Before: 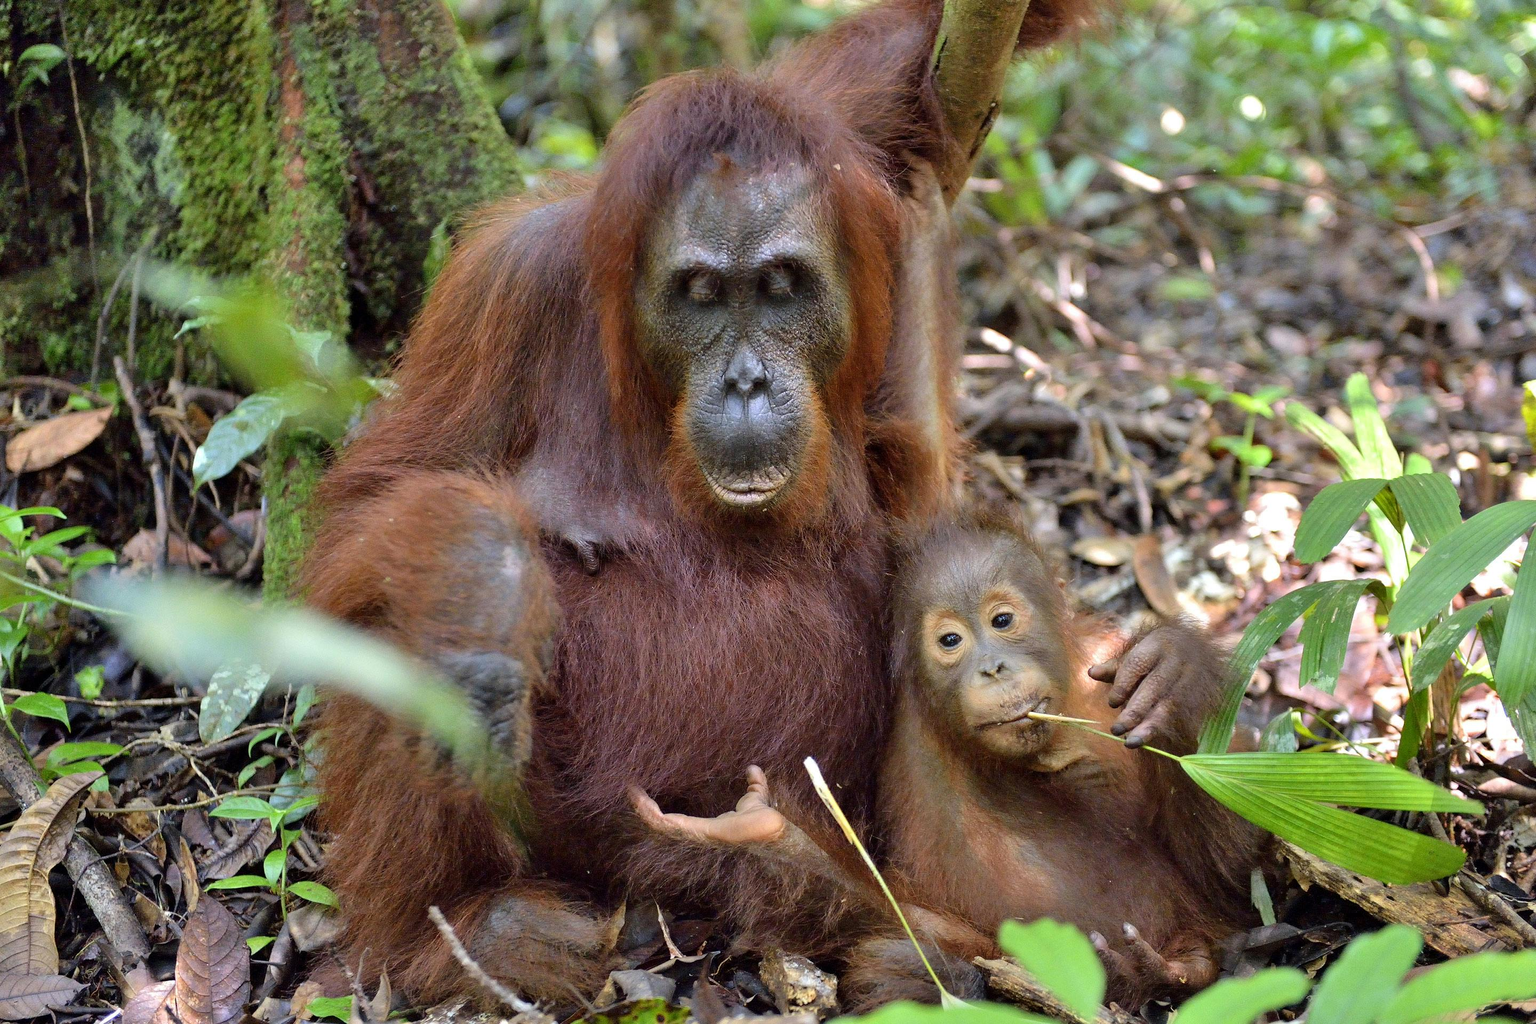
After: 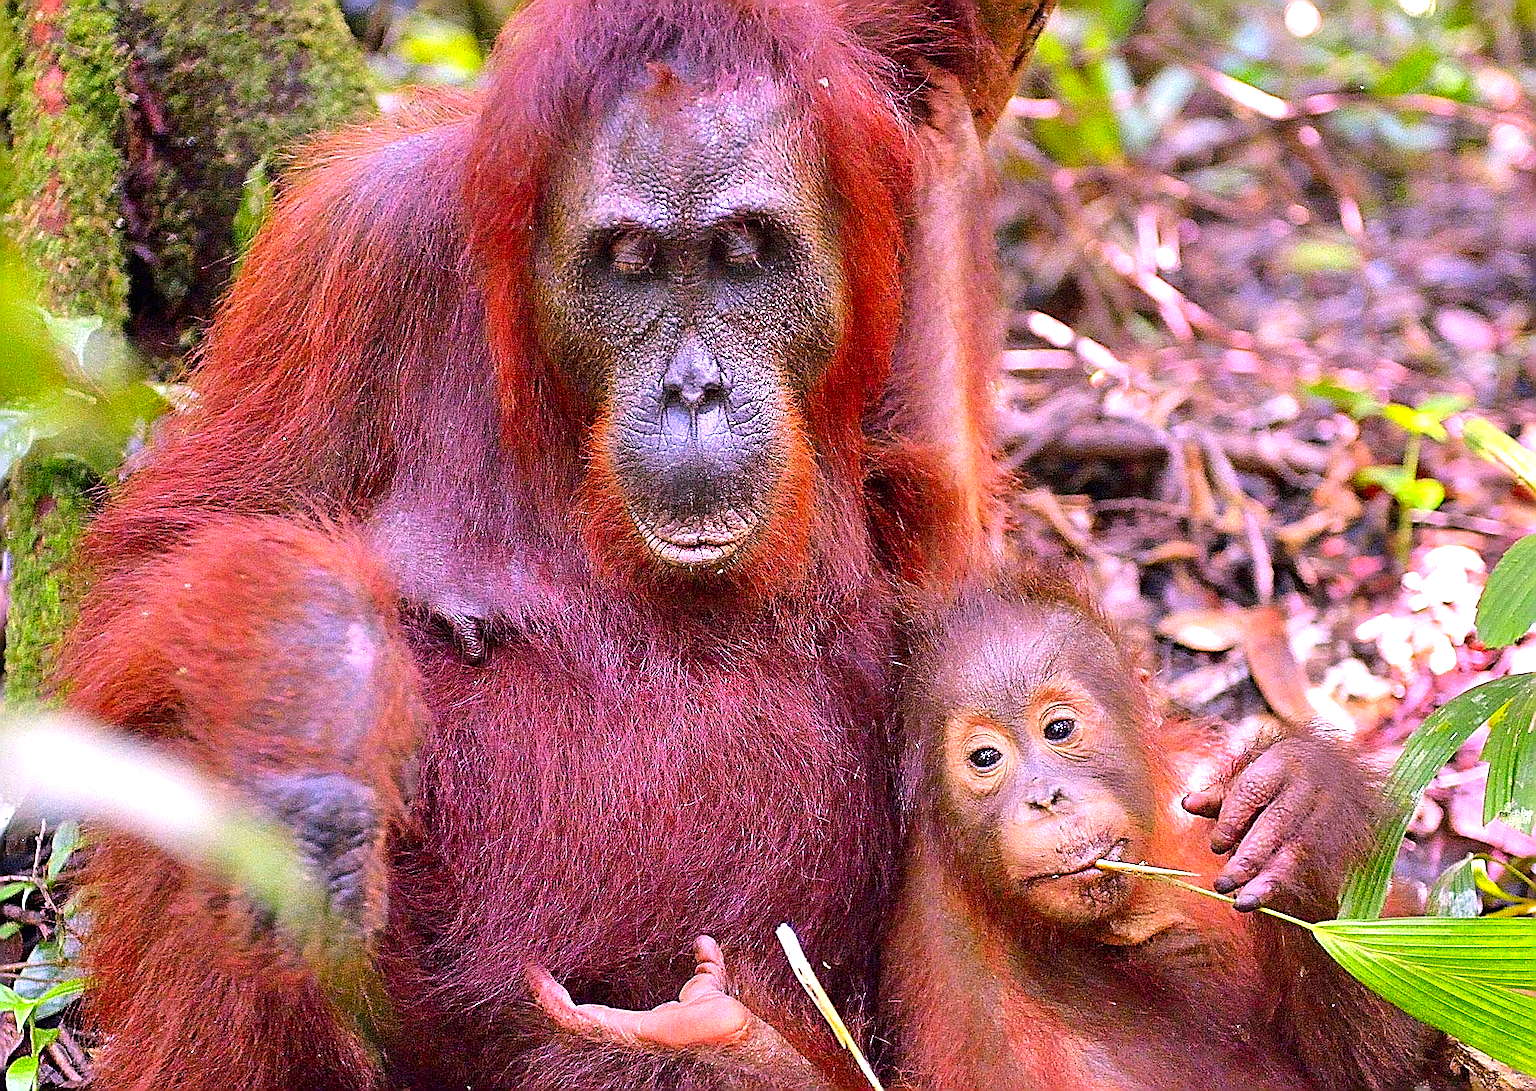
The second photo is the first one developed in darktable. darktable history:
crop and rotate: left 16.928%, top 10.696%, right 12.938%, bottom 14.534%
exposure: black level correction 0, exposure 0.68 EV, compensate exposure bias true, compensate highlight preservation false
color correction: highlights a* 19.1, highlights b* -11.55, saturation 1.7
sharpen: amount 1.847
